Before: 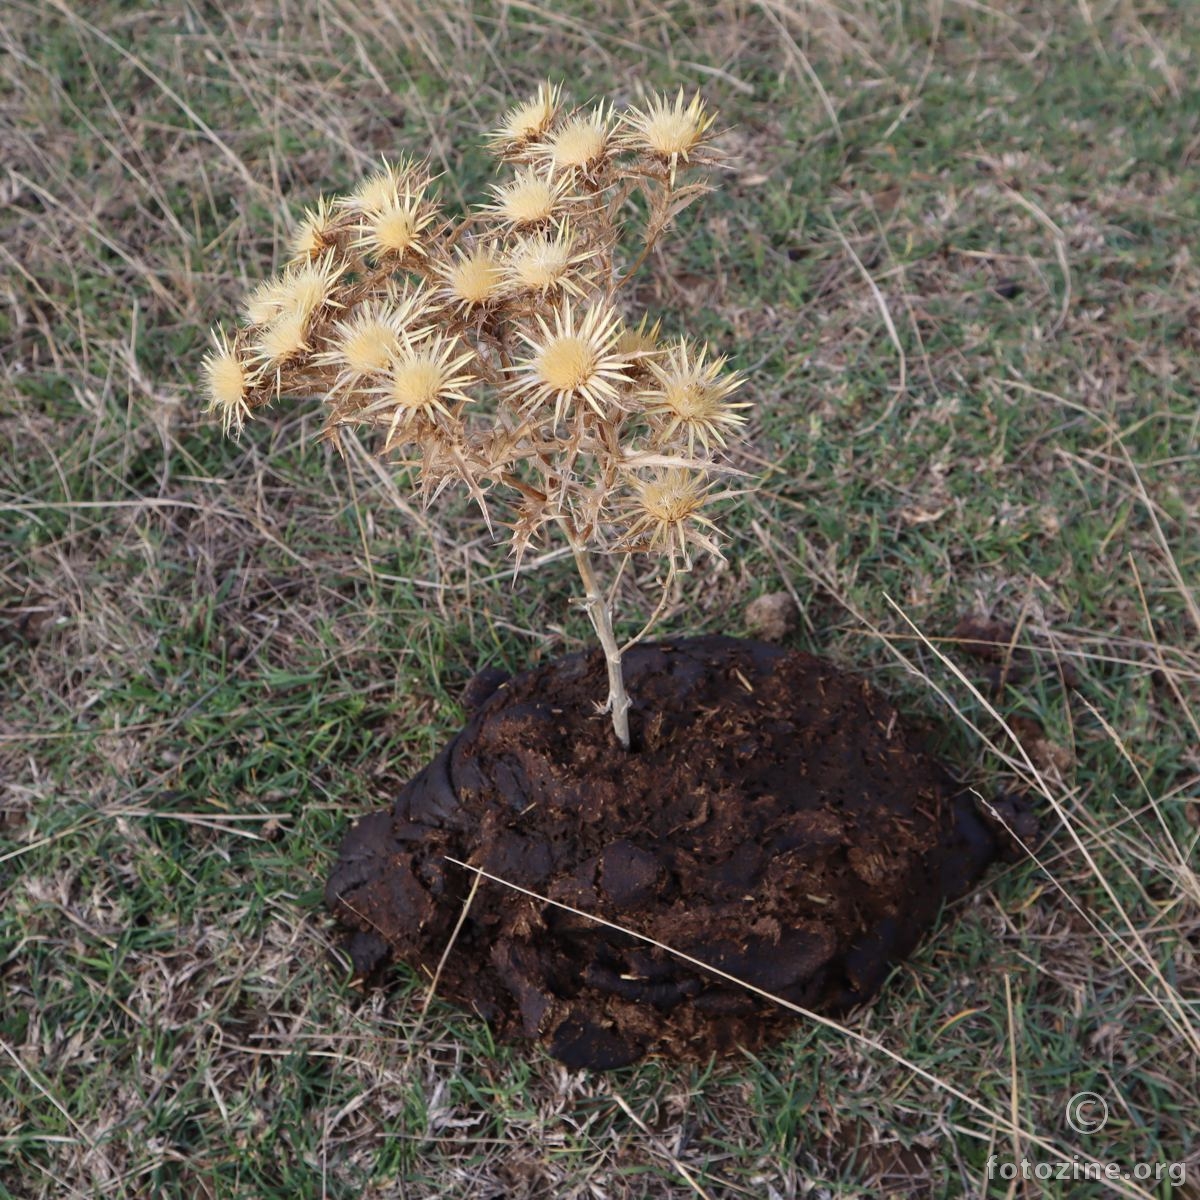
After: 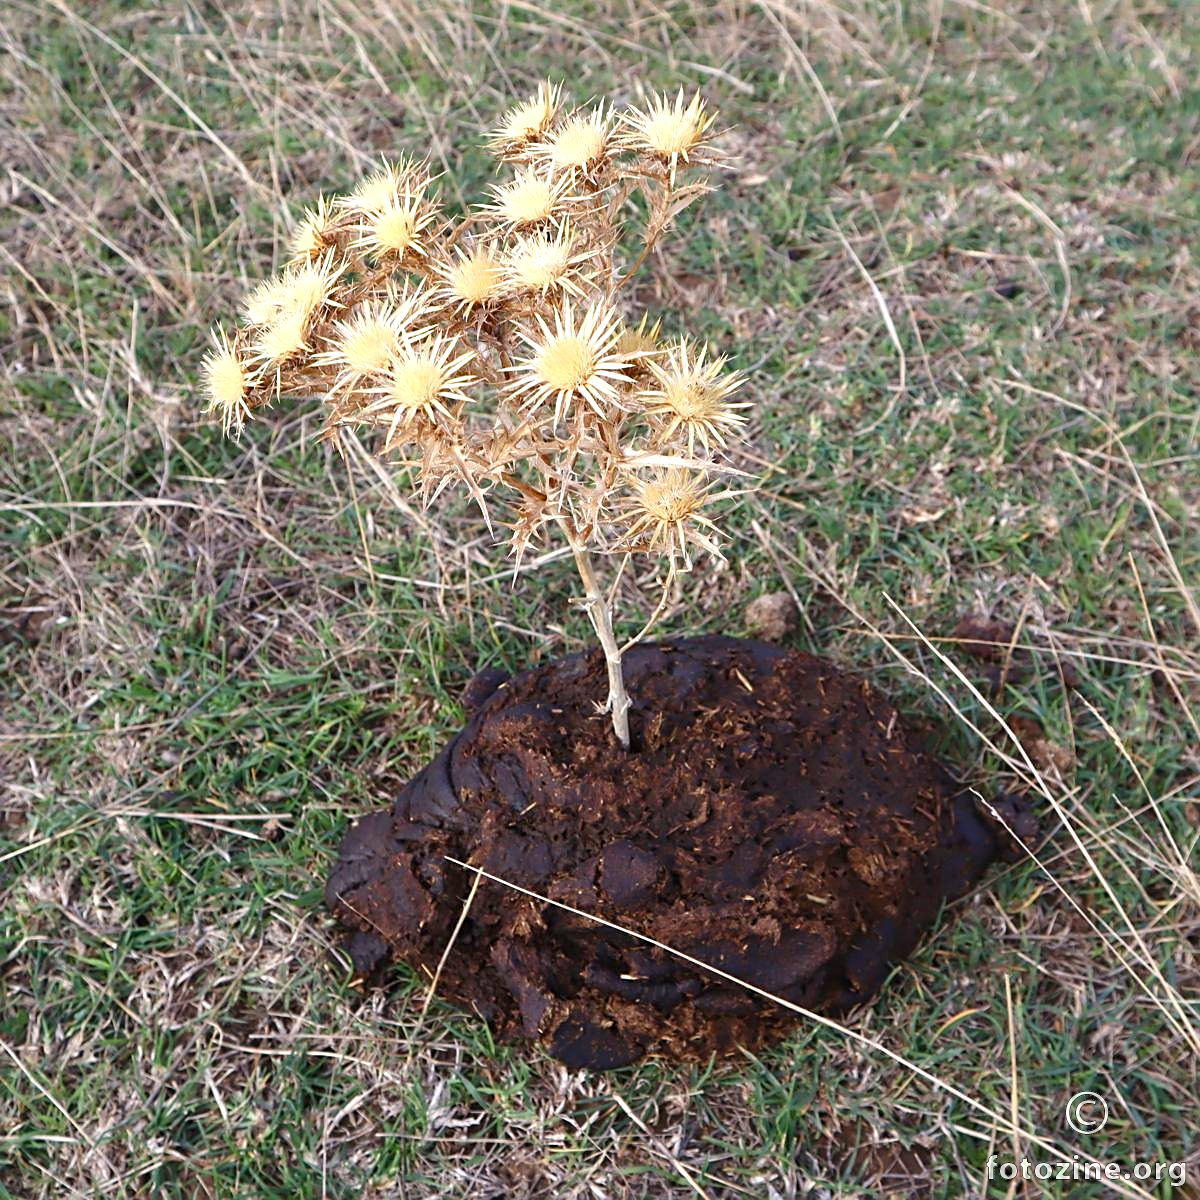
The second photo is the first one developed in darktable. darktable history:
sharpen: on, module defaults
exposure: black level correction 0, exposure 0.7 EV, compensate exposure bias true, compensate highlight preservation false
color balance rgb: perceptual saturation grading › global saturation 20%, perceptual saturation grading › highlights -25%, perceptual saturation grading › shadows 25%
